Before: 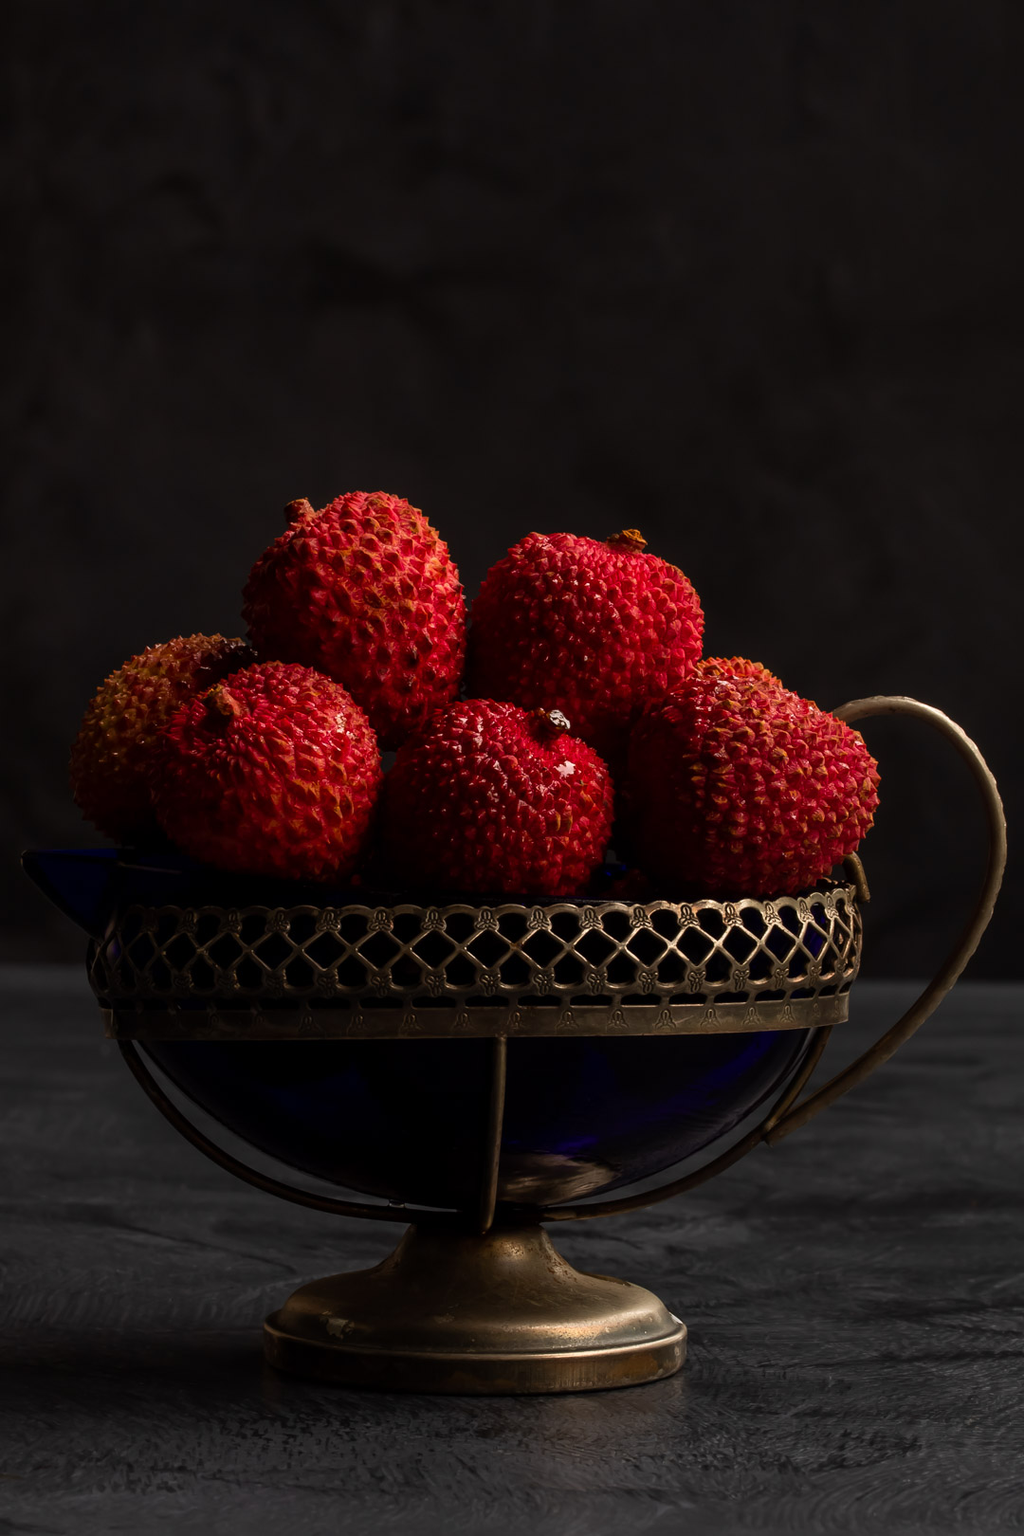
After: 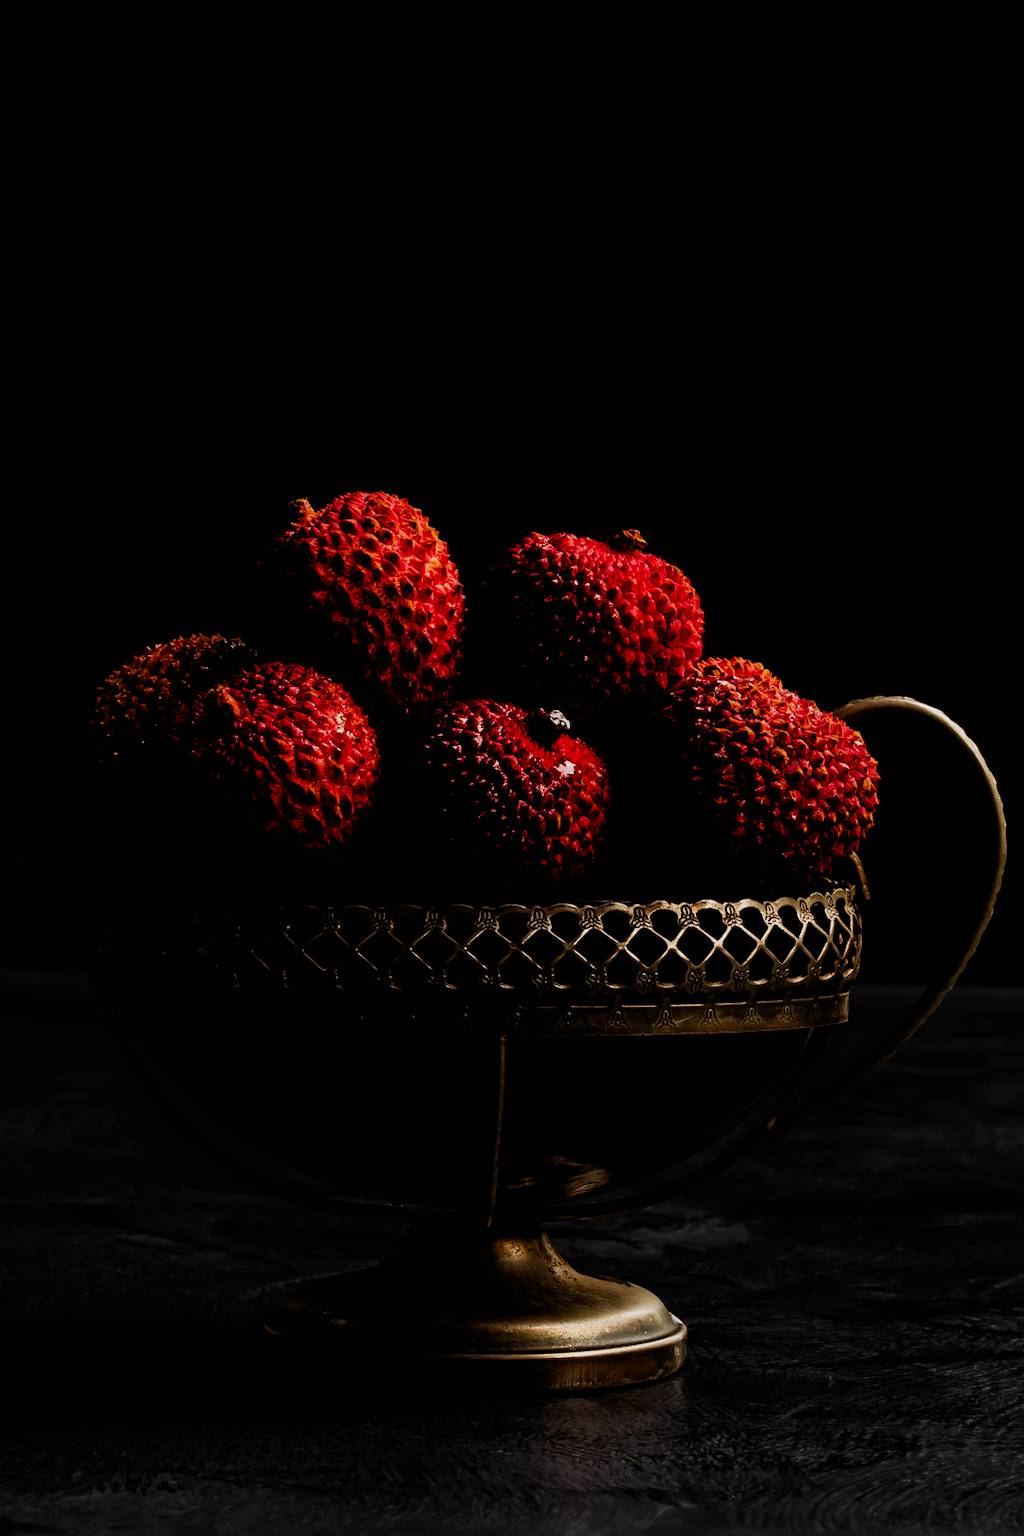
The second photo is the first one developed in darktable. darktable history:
filmic rgb: black relative exposure -5 EV, white relative exposure 3.98 EV, hardness 2.89, contrast 1.394, preserve chrominance no, color science v5 (2021)
